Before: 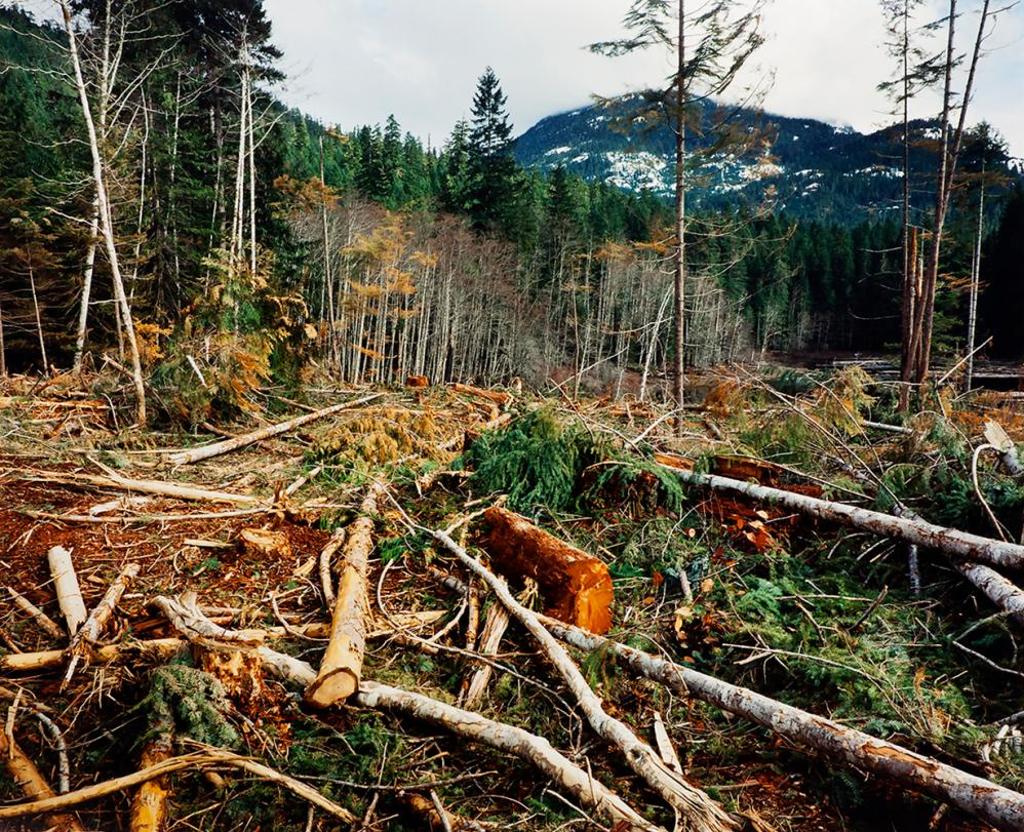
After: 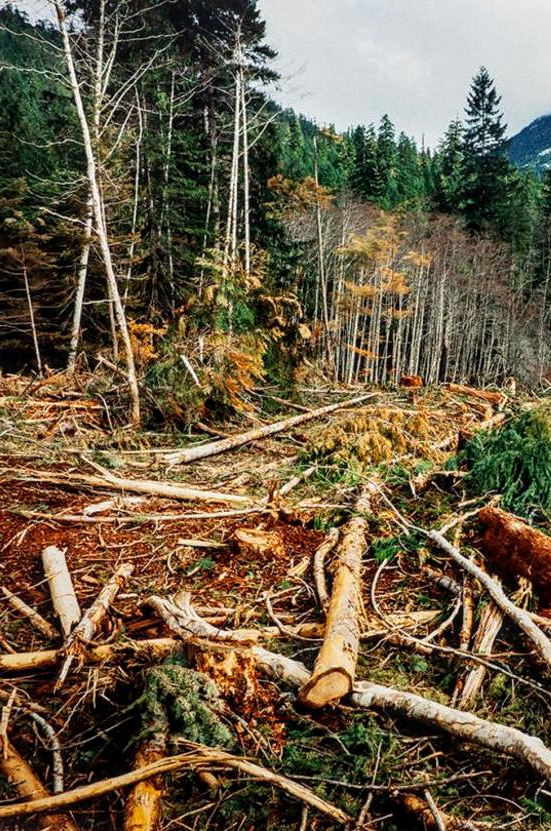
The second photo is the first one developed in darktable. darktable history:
grain: on, module defaults
local contrast: on, module defaults
crop: left 0.587%, right 45.588%, bottom 0.086%
levels: levels [0, 0.492, 0.984]
